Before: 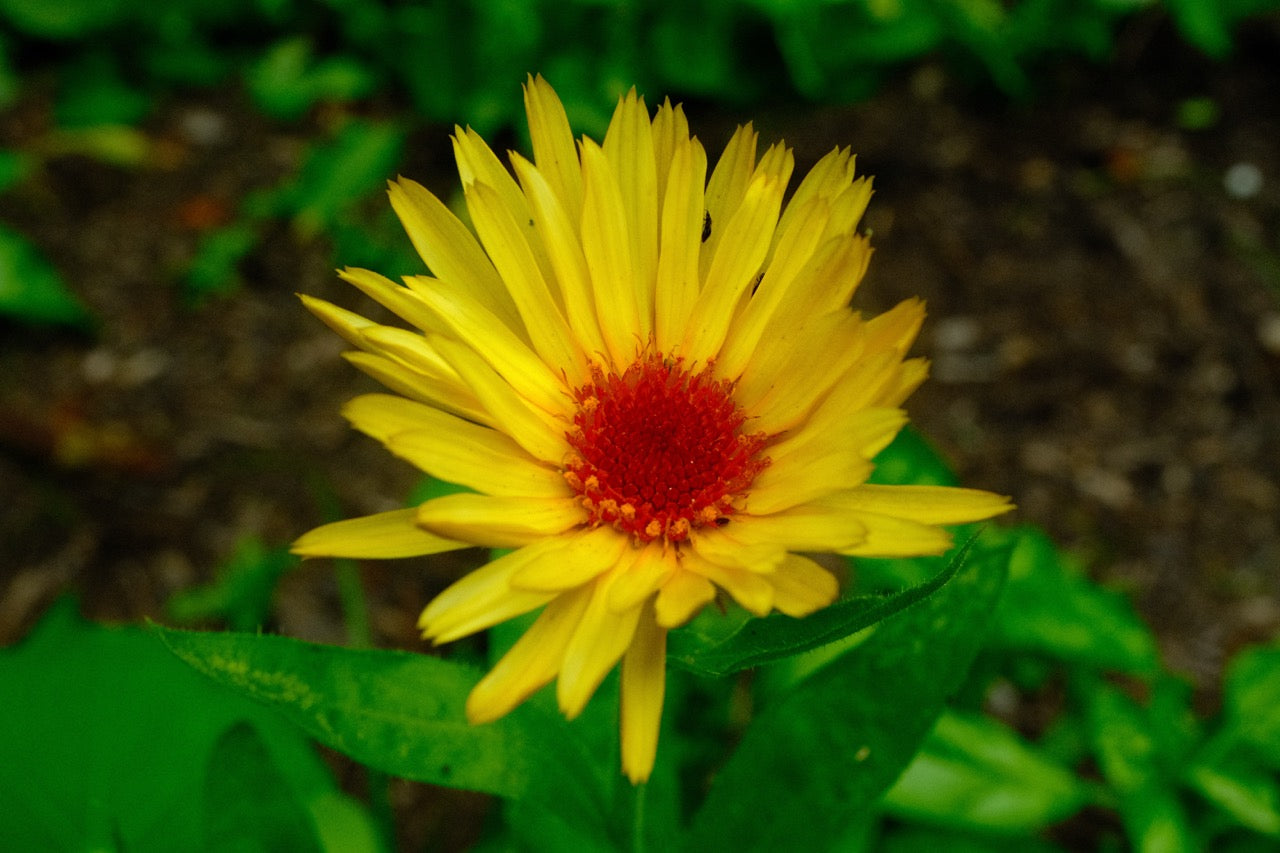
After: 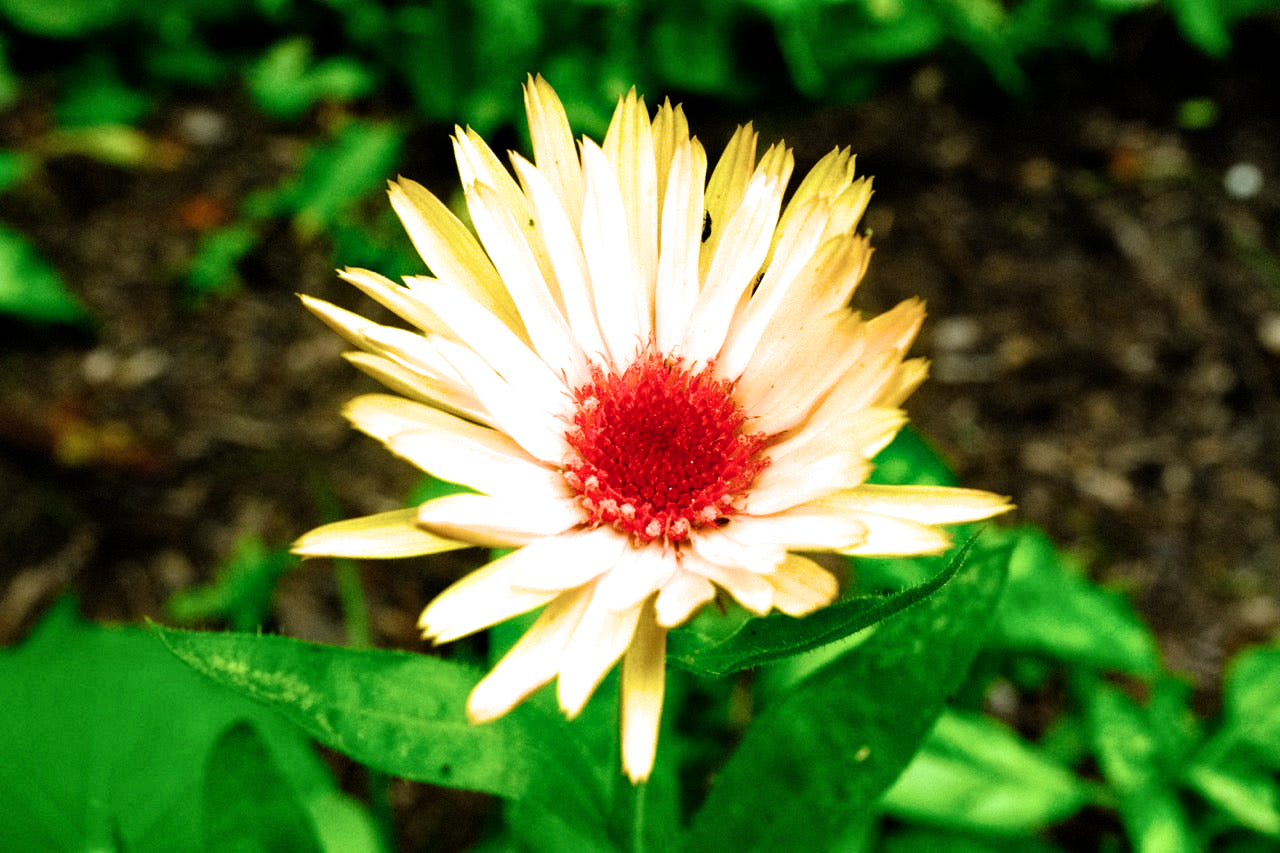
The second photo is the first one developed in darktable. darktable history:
exposure: exposure 1 EV, compensate highlight preservation false
filmic rgb: white relative exposure 2.34 EV, hardness 6.59
contrast equalizer: octaves 7, y [[0.528 ×6], [0.514 ×6], [0.362 ×6], [0 ×6], [0 ×6]]
